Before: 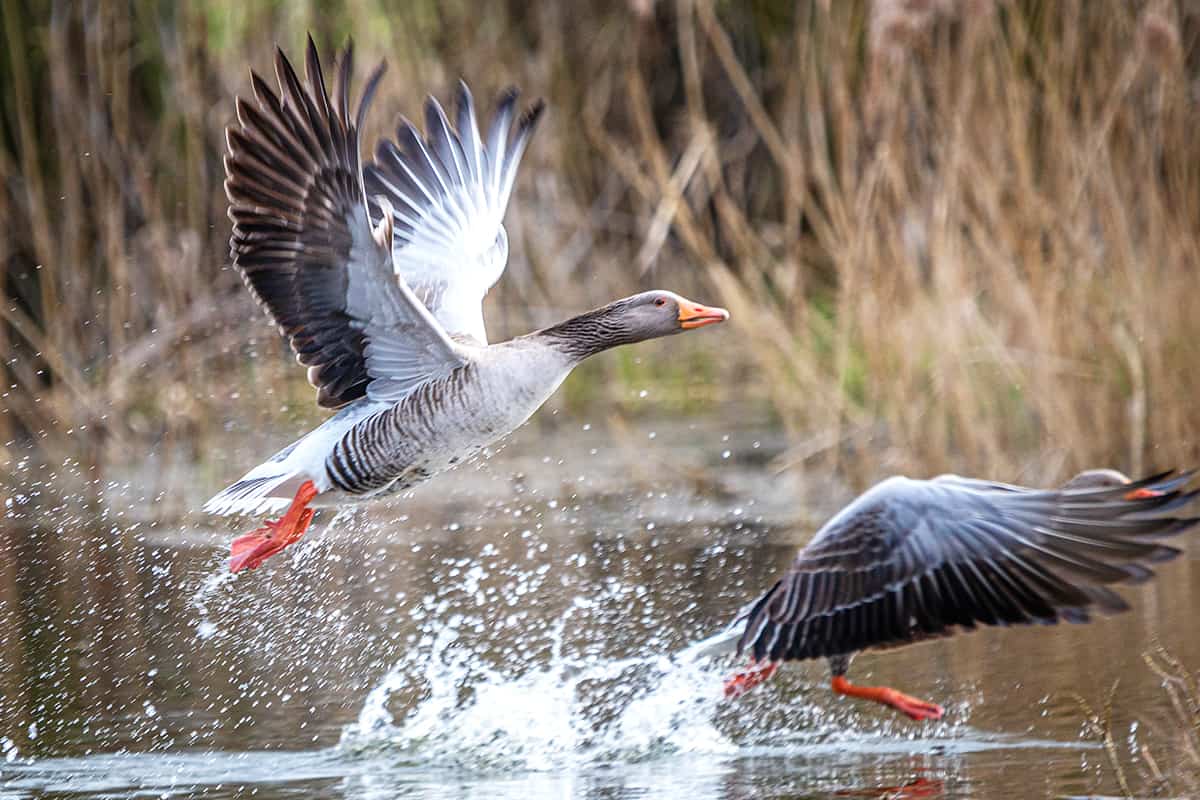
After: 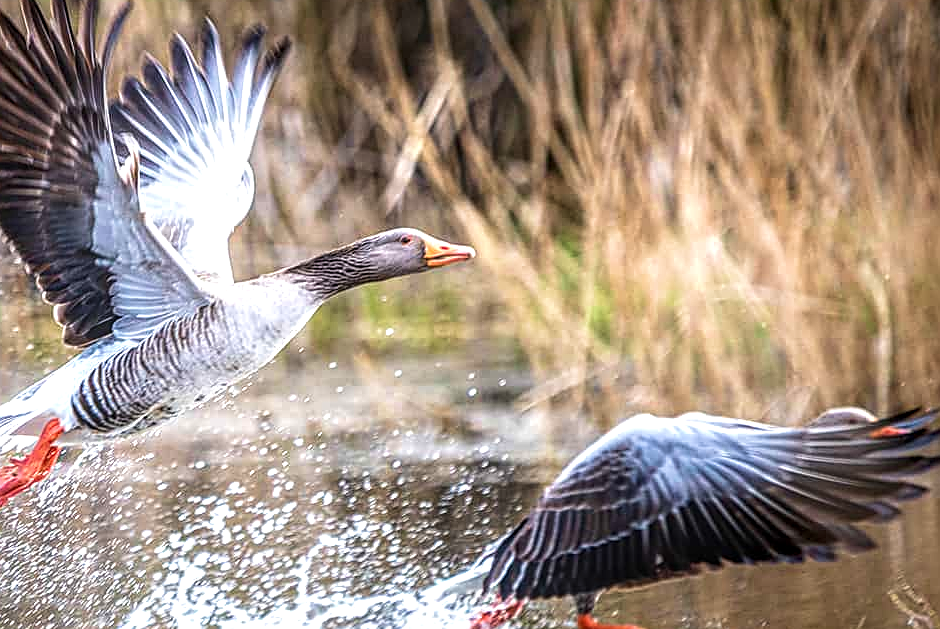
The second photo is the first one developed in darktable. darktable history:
sharpen: on, module defaults
crop and rotate: left 21.235%, top 7.814%, right 0.353%, bottom 13.497%
exposure: exposure -0.15 EV, compensate highlight preservation false
local contrast: highlights 0%, shadows 1%, detail 133%
velvia: strength 24.83%
tone equalizer: -8 EV 0 EV, -7 EV -0.001 EV, -6 EV 0.005 EV, -5 EV -0.057 EV, -4 EV -0.101 EV, -3 EV -0.162 EV, -2 EV 0.248 EV, -1 EV 0.71 EV, +0 EV 0.489 EV
